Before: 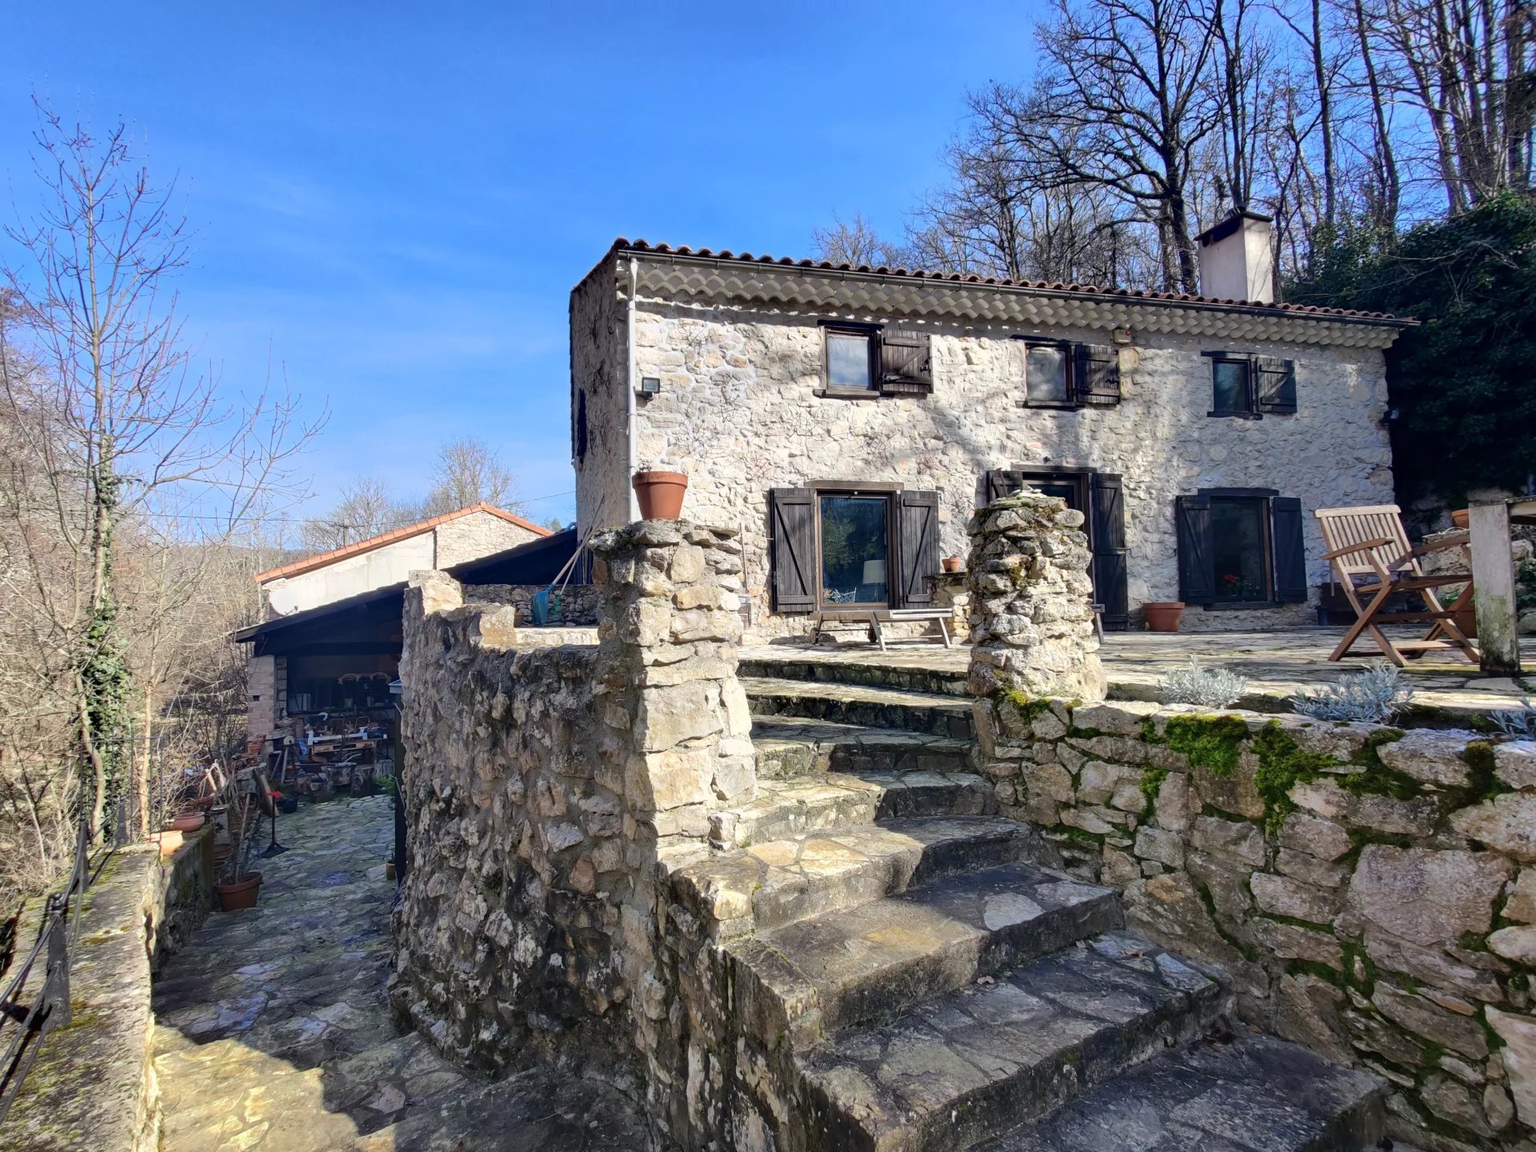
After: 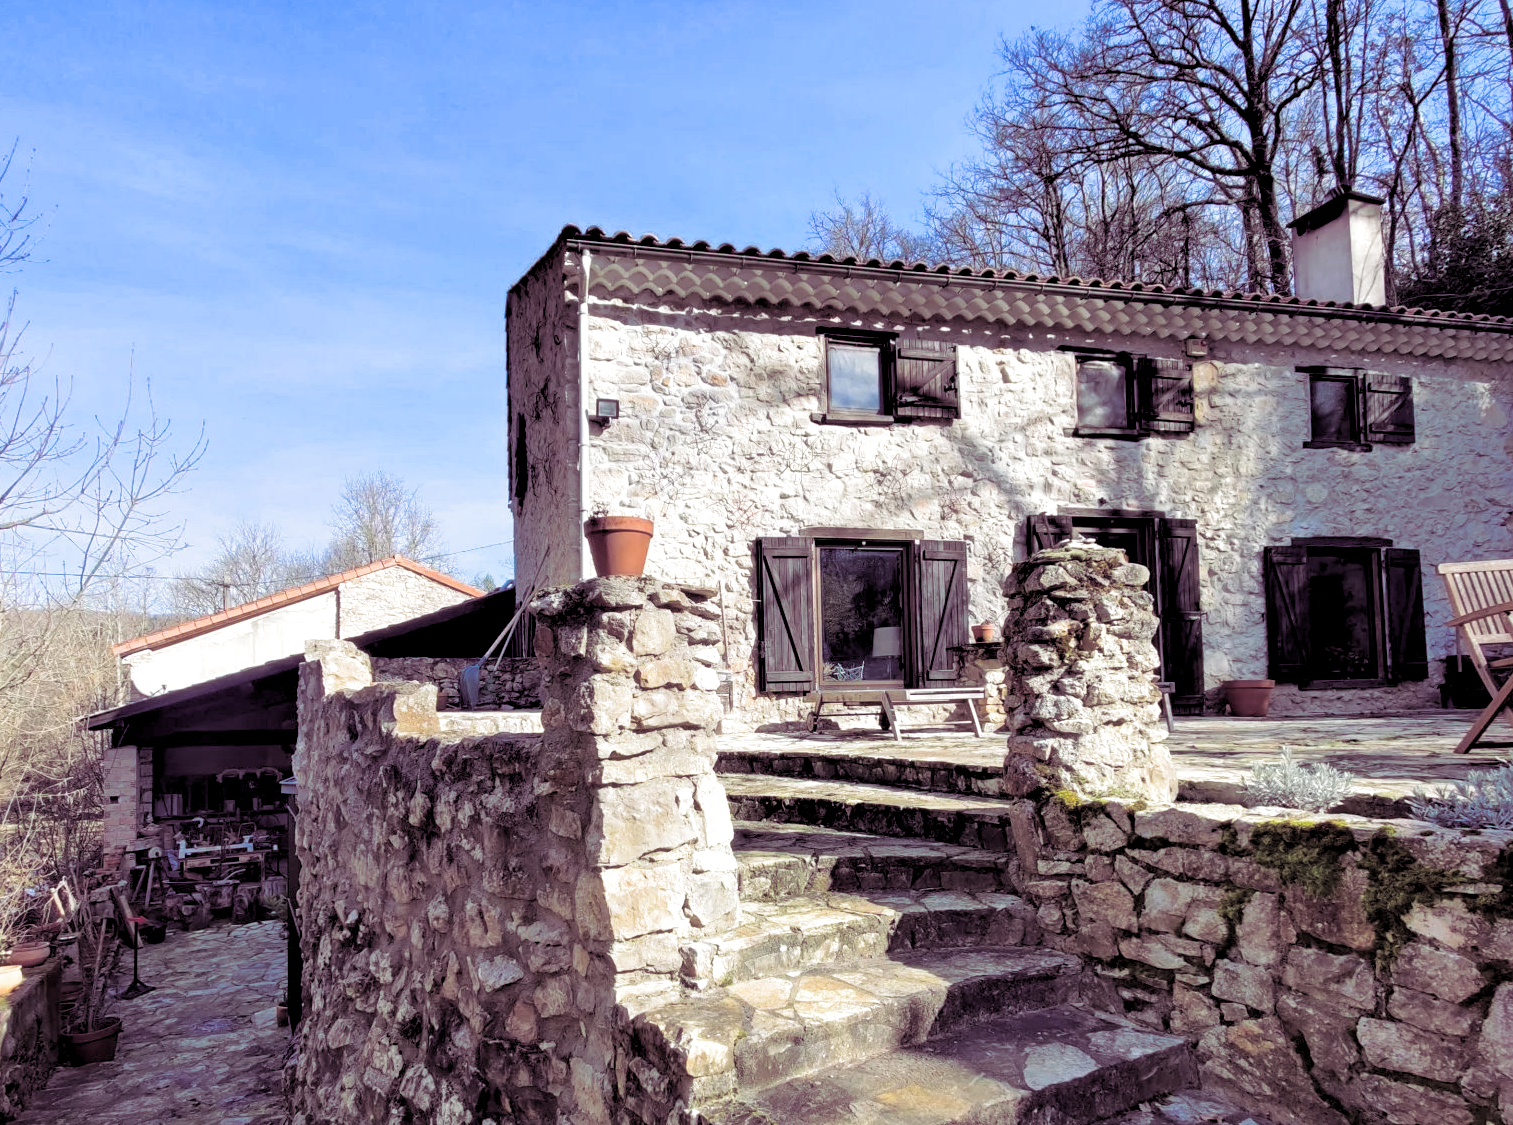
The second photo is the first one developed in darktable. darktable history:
crop and rotate: left 10.77%, top 5.1%, right 10.41%, bottom 16.76%
rgb levels: levels [[0.01, 0.419, 0.839], [0, 0.5, 1], [0, 0.5, 1]]
split-toning: shadows › hue 316.8°, shadows › saturation 0.47, highlights › hue 201.6°, highlights › saturation 0, balance -41.97, compress 28.01%
